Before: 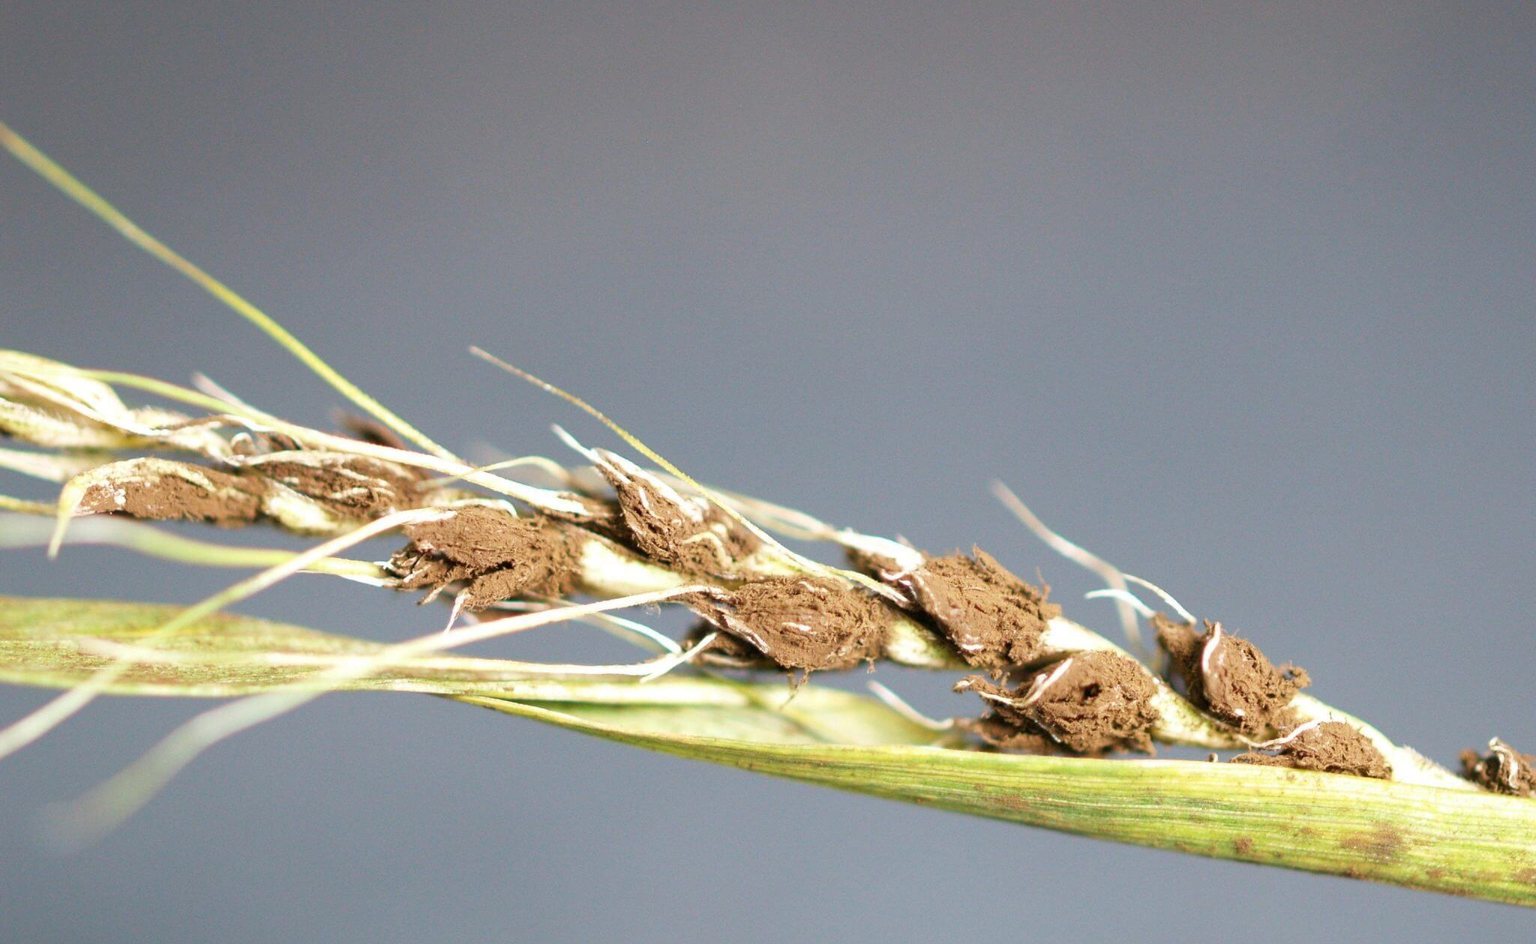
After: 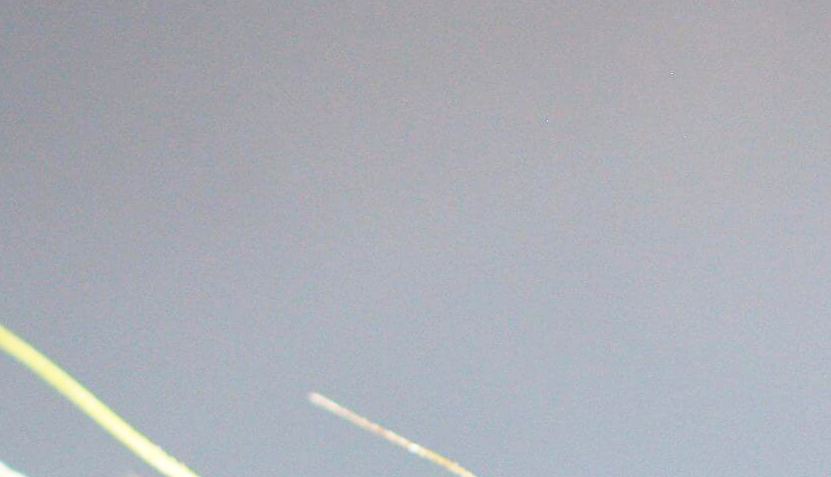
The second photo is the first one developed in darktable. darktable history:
crop: left 15.452%, top 5.459%, right 43.956%, bottom 56.62%
exposure: black level correction 0, compensate exposure bias true, compensate highlight preservation false
base curve: curves: ch0 [(0, 0) (0.028, 0.03) (0.121, 0.232) (0.46, 0.748) (0.859, 0.968) (1, 1)], preserve colors none
